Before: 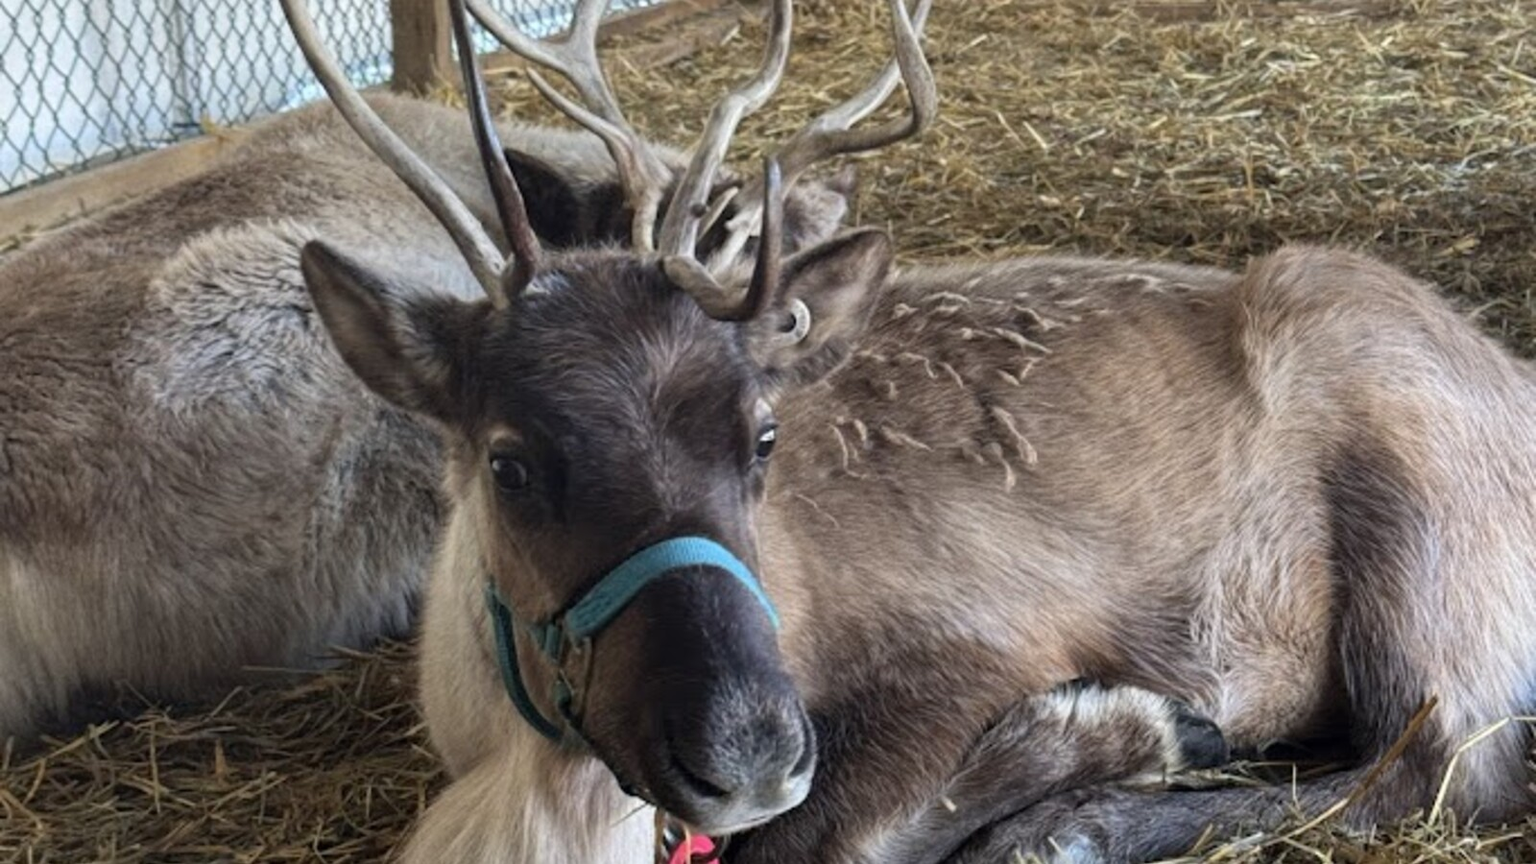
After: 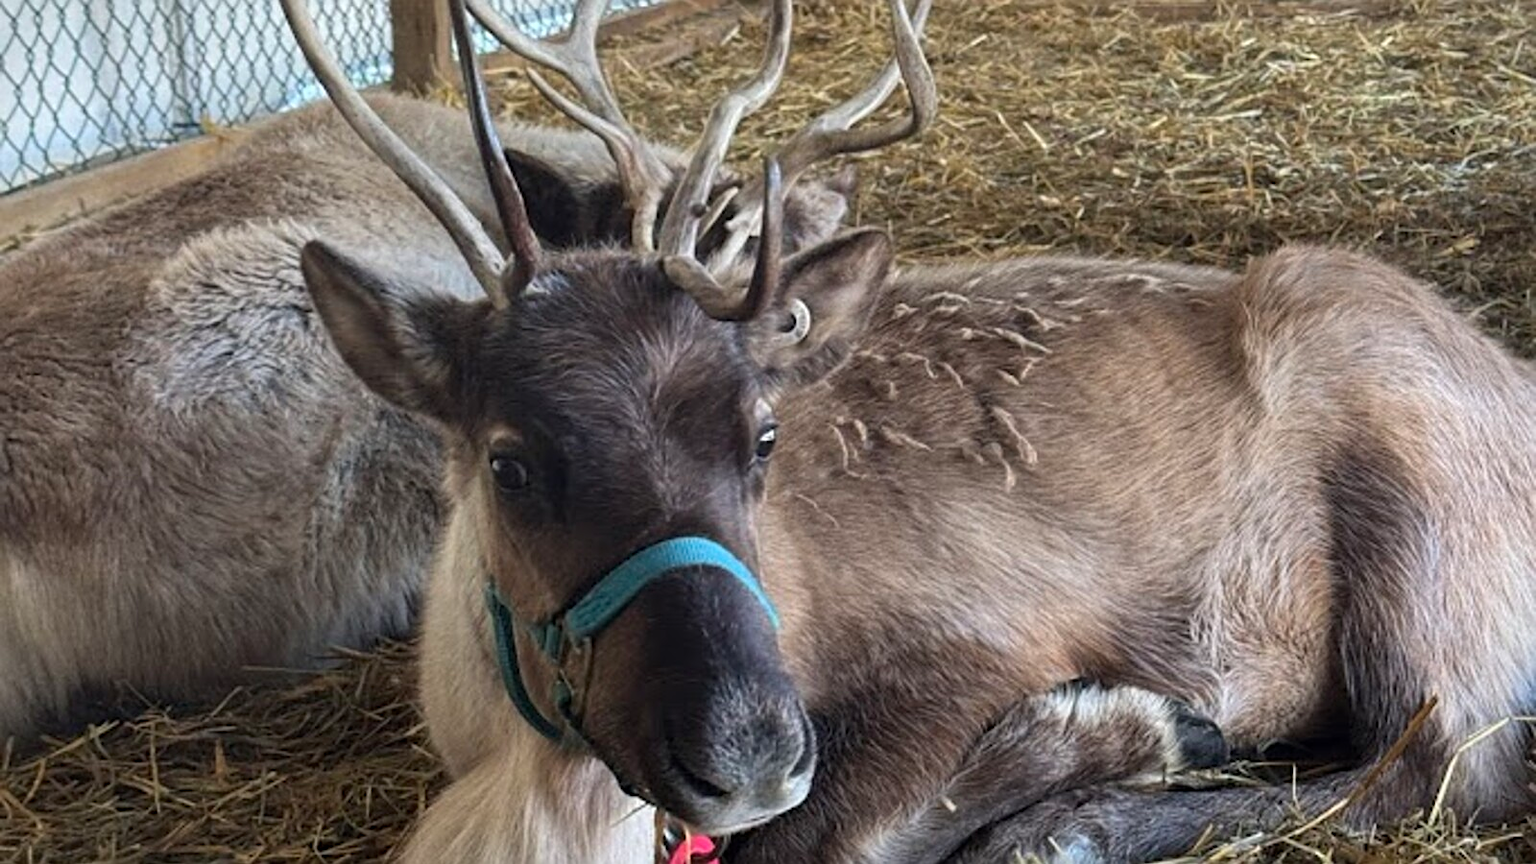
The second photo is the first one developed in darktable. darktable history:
sharpen: on, module defaults
vignetting: fall-off start 97.23%, saturation -0.024, center (-0.033, -0.042), width/height ratio 1.179, unbound false
